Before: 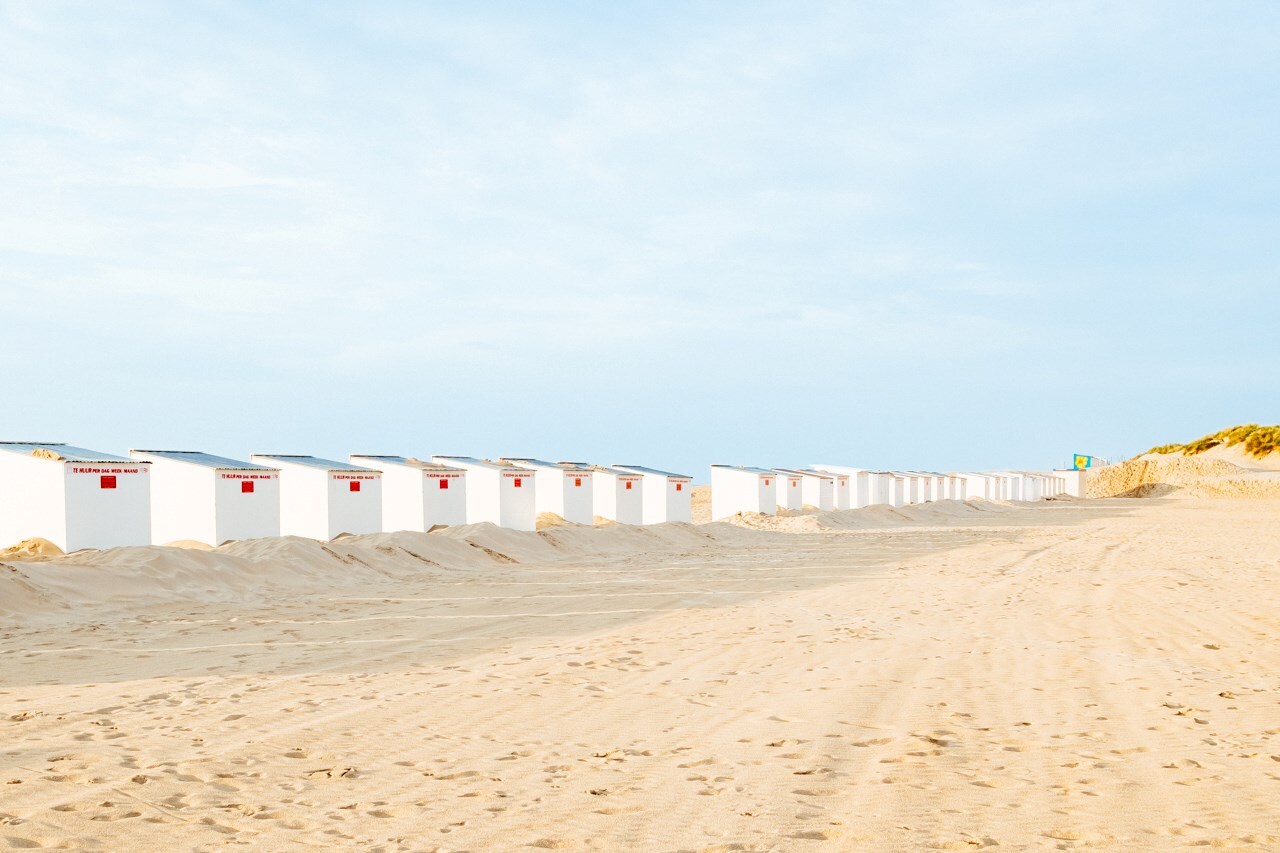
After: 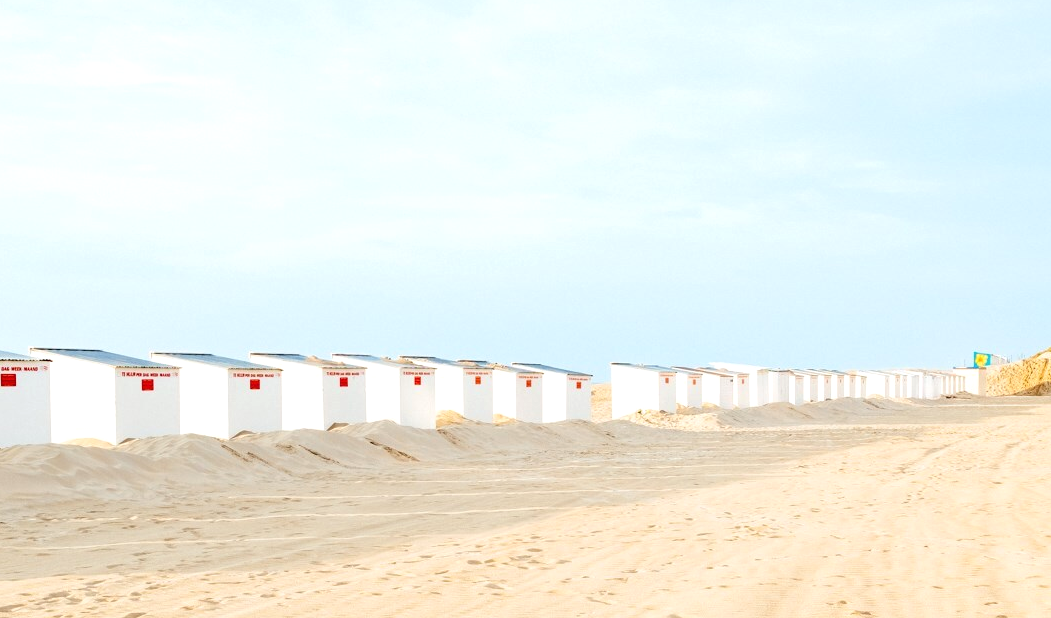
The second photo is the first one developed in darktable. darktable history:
exposure: exposure 0.177 EV, compensate highlight preservation false
crop: left 7.848%, top 12.062%, right 9.978%, bottom 15.45%
